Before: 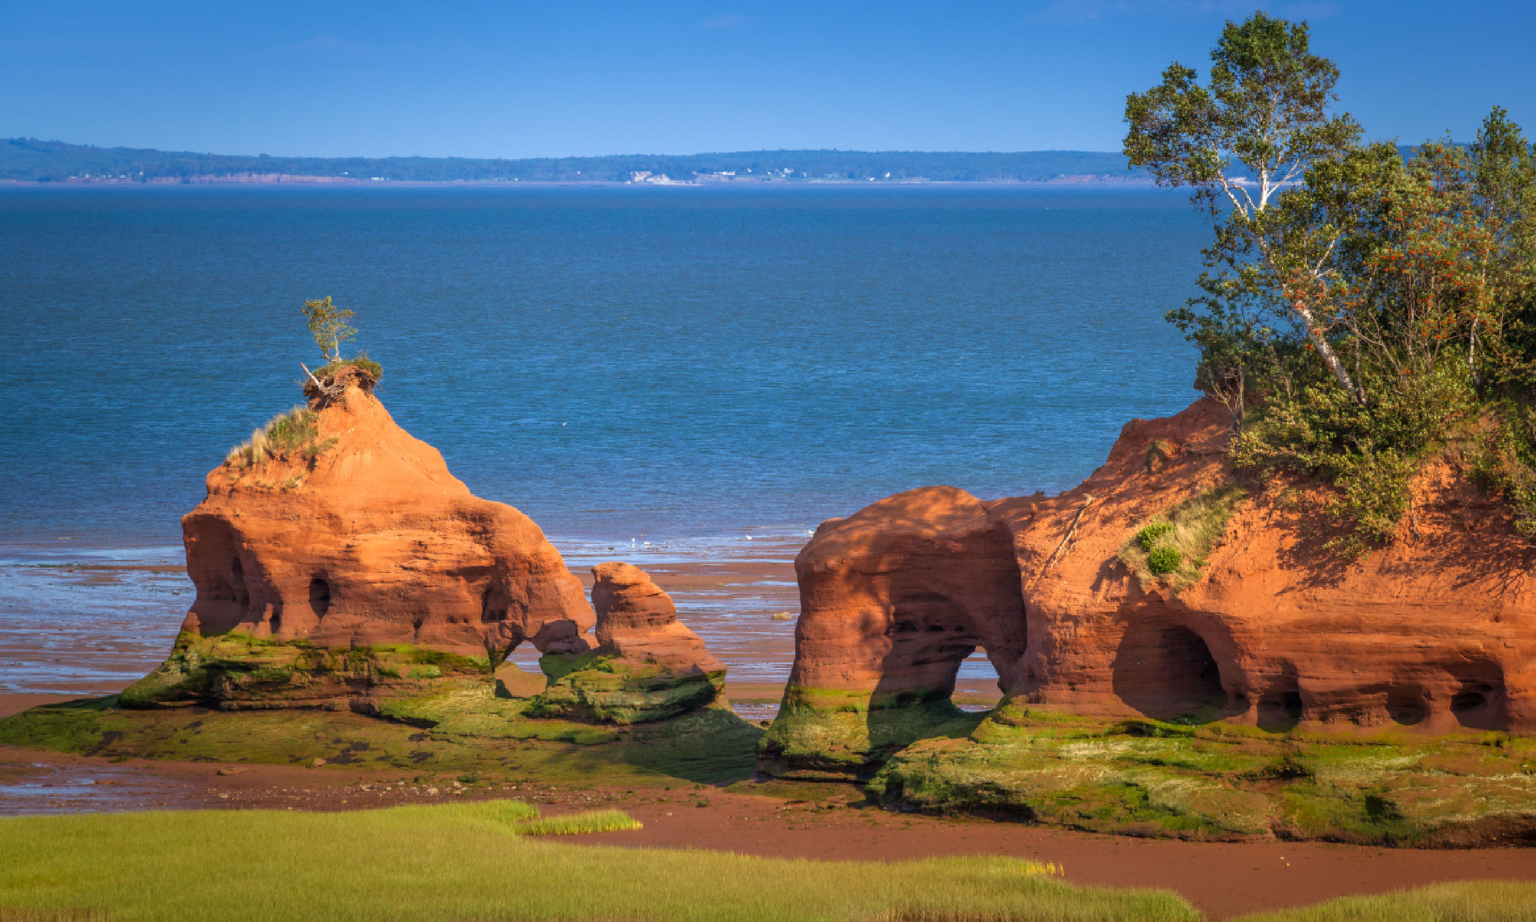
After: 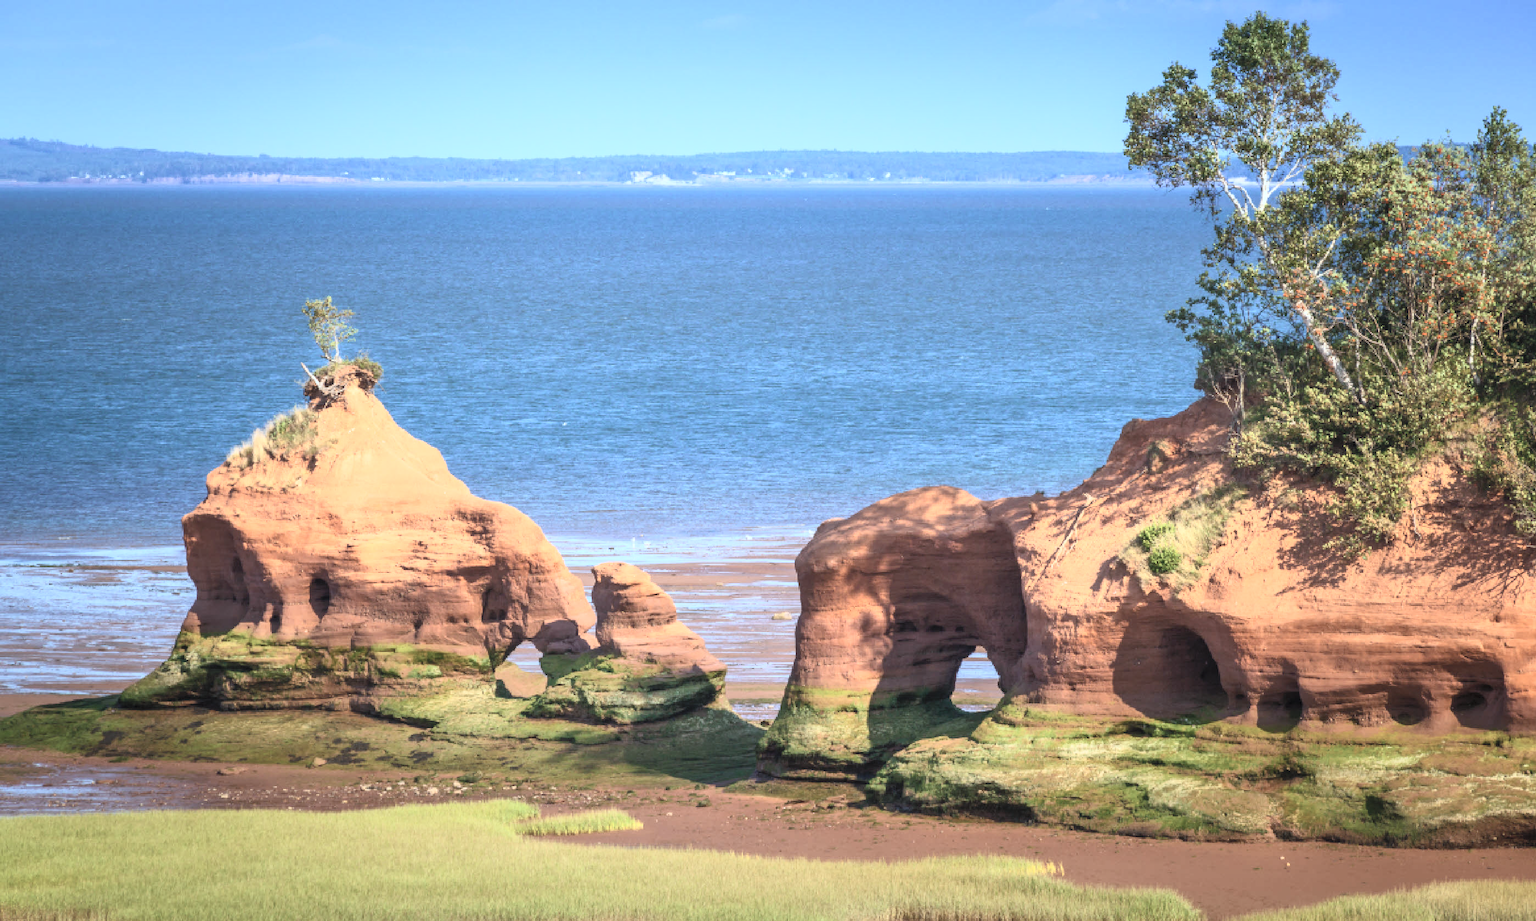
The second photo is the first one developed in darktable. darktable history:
color calibration: illuminant F (fluorescent), F source F9 (Cool White Deluxe 4150 K) – high CRI, x 0.374, y 0.373, temperature 4158.34 K
contrast brightness saturation: contrast 0.43, brightness 0.56, saturation -0.19
